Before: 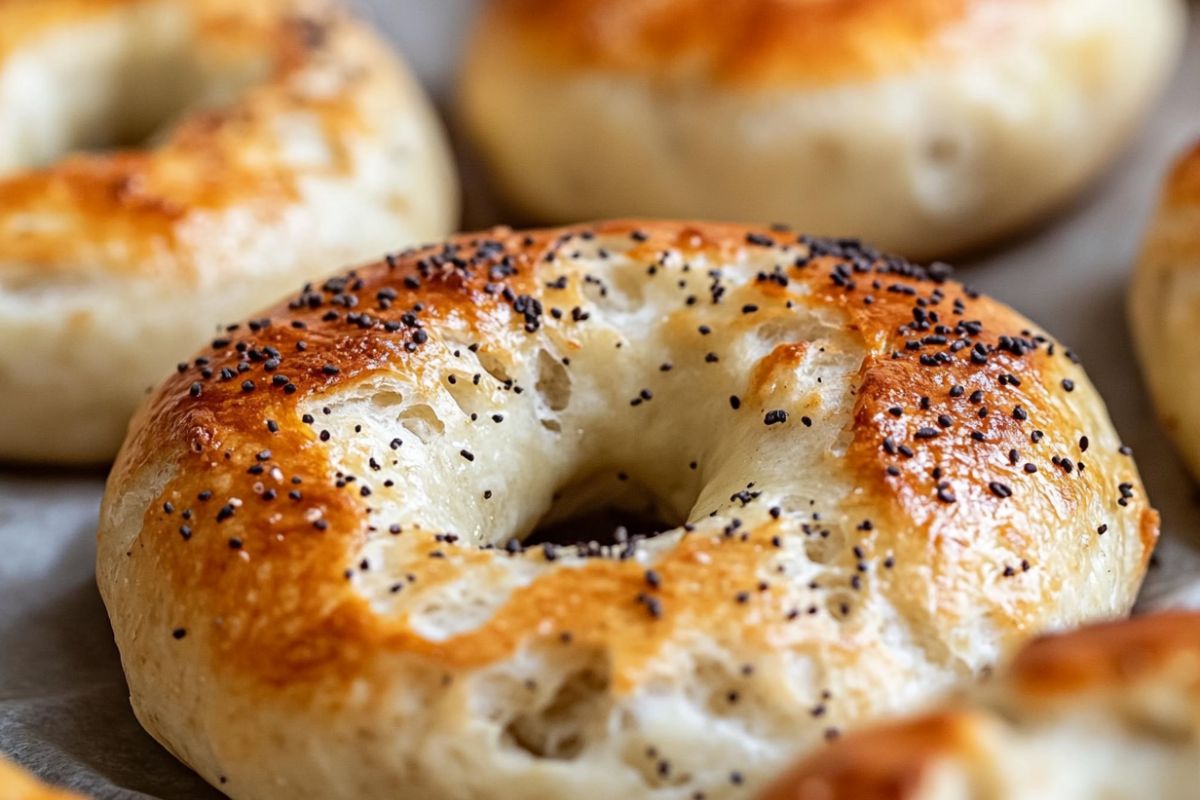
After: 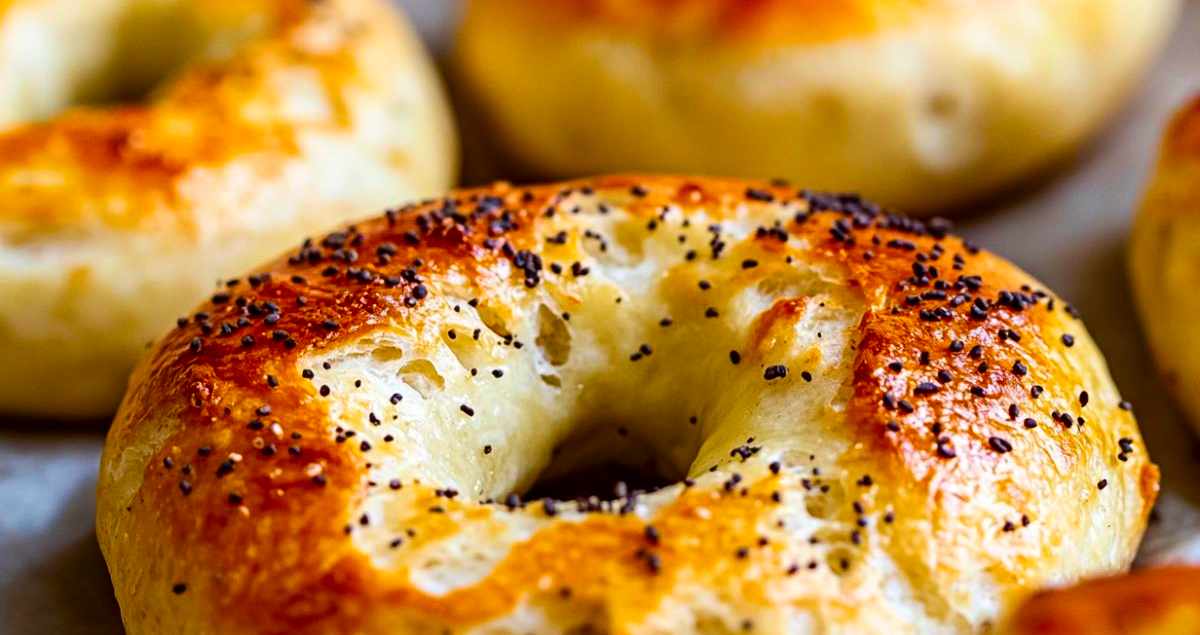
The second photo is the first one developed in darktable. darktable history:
velvia: strength 51.35%, mid-tones bias 0.518
crop and rotate: top 5.65%, bottom 14.871%
contrast brightness saturation: contrast 0.134, brightness -0.051, saturation 0.155
